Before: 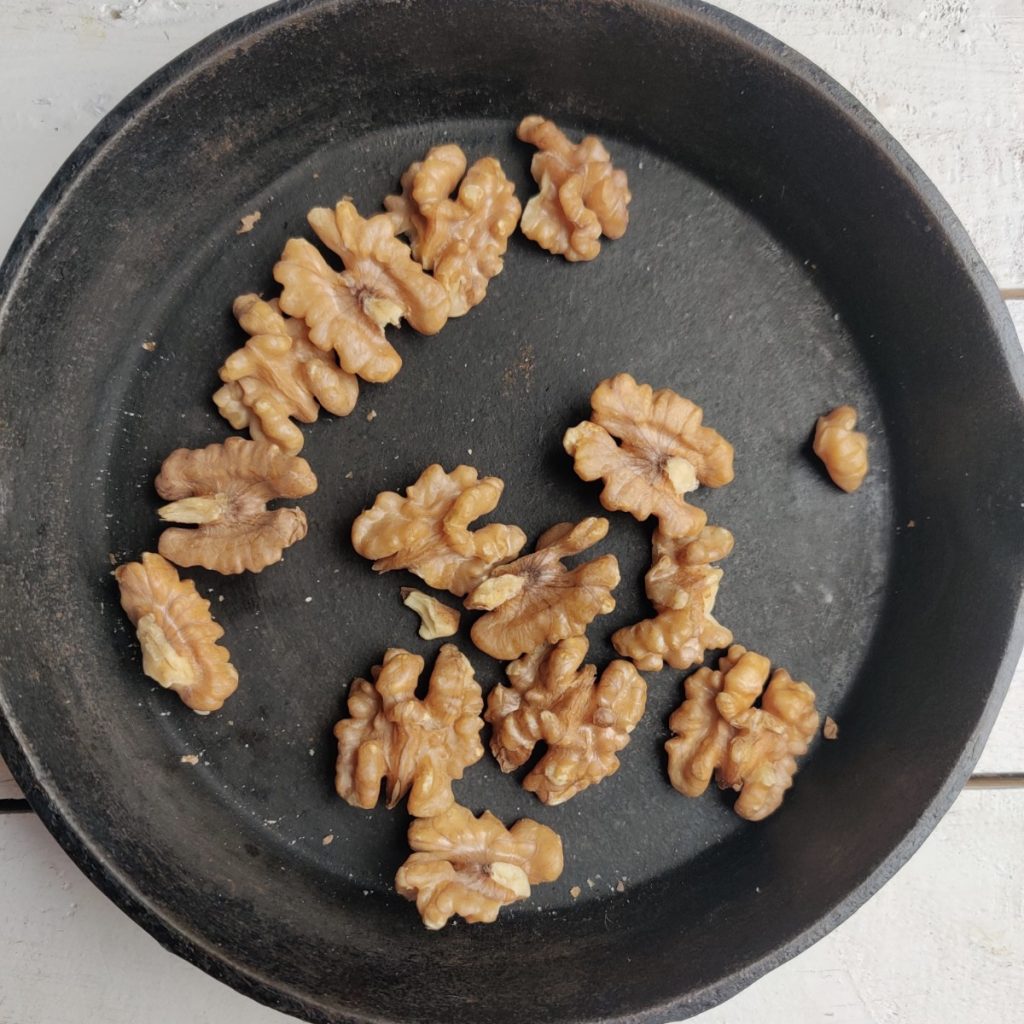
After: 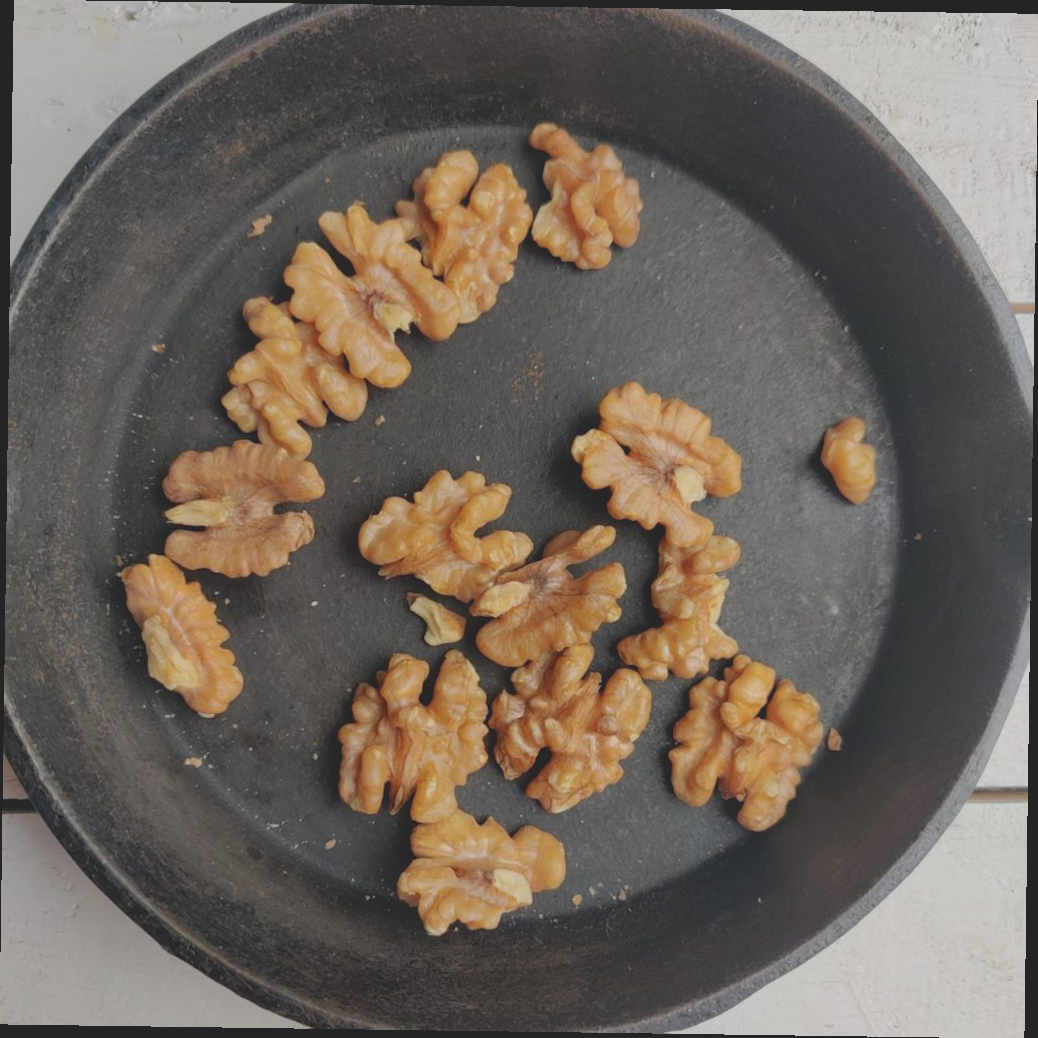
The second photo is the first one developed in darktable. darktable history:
contrast brightness saturation: contrast -0.28
rotate and perspective: rotation 0.8°, automatic cropping off
